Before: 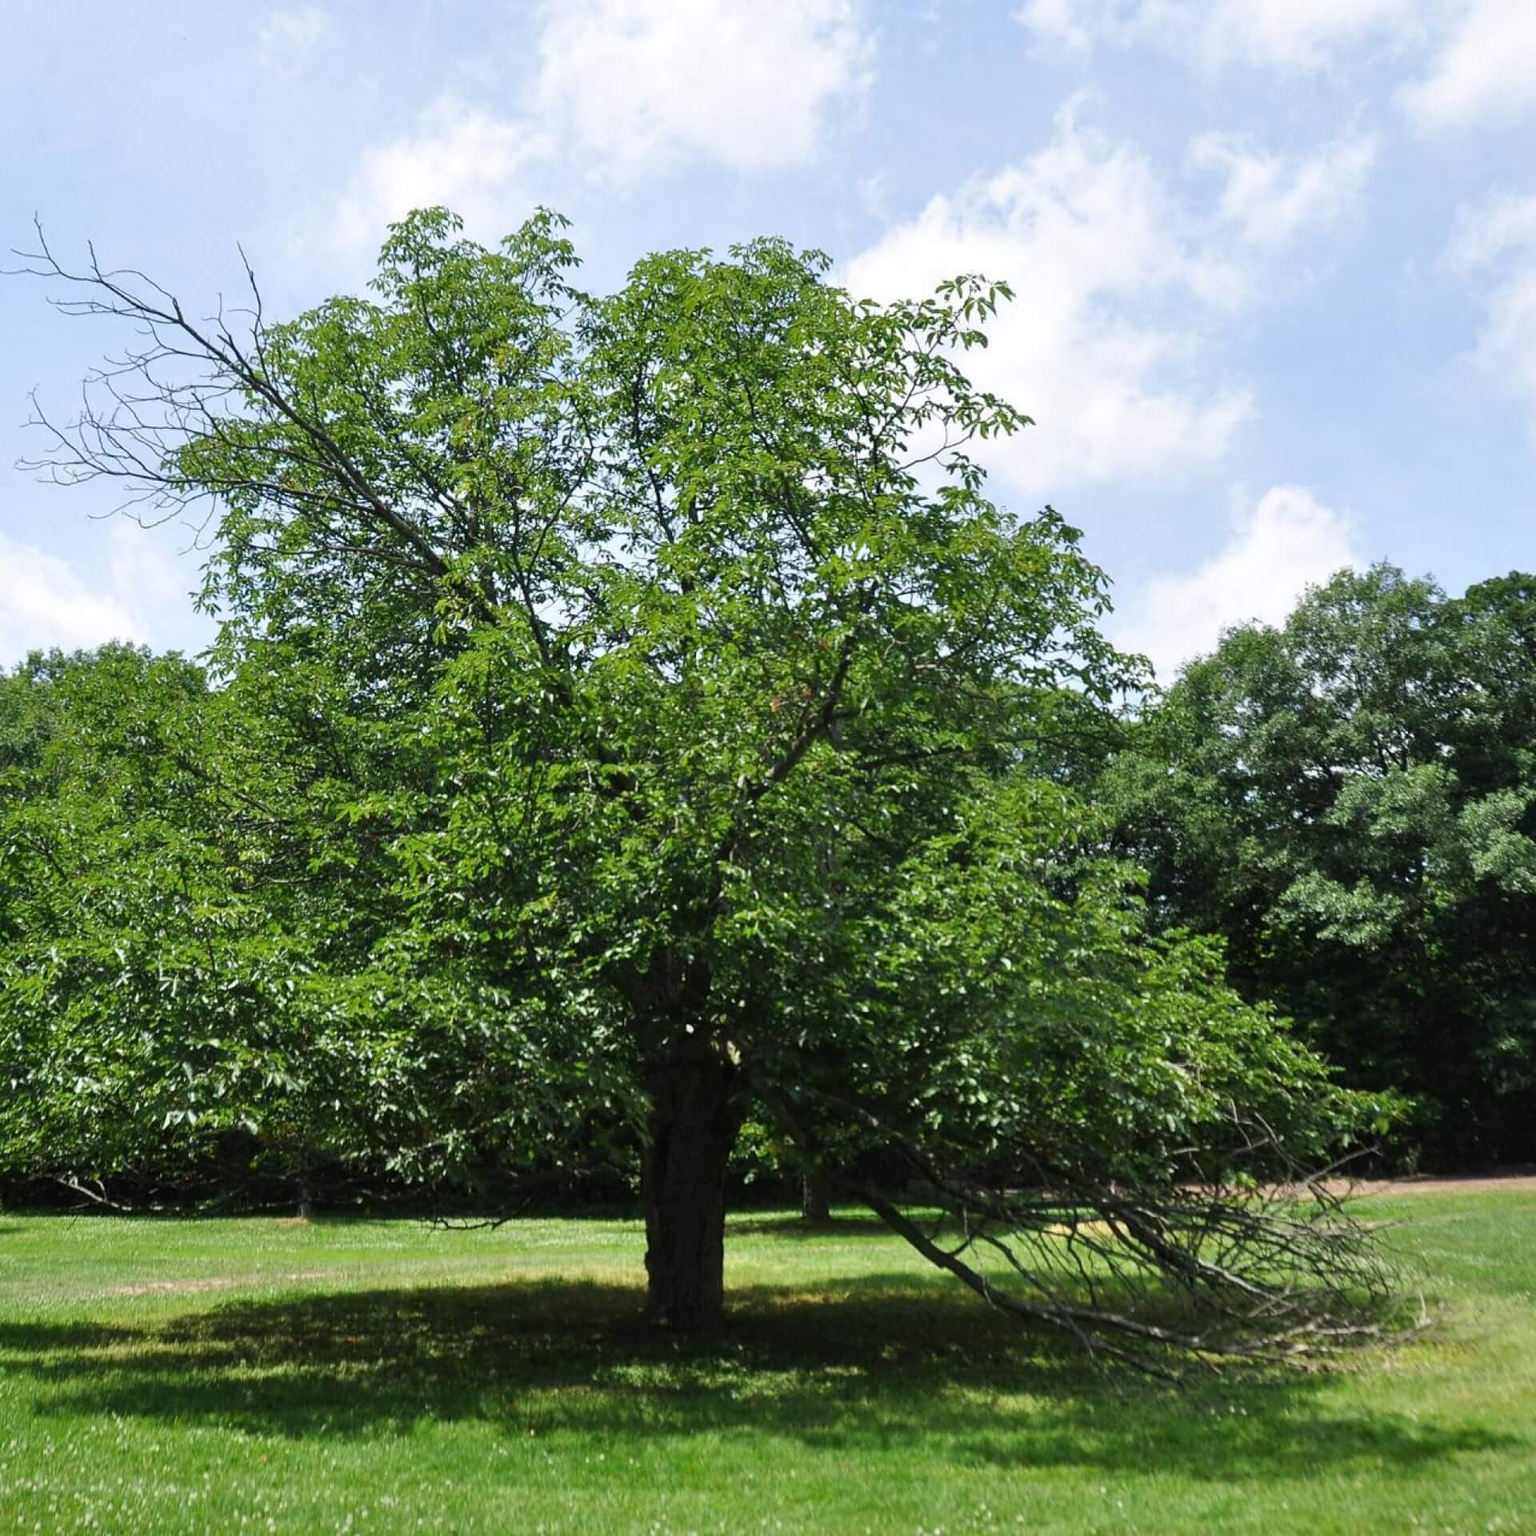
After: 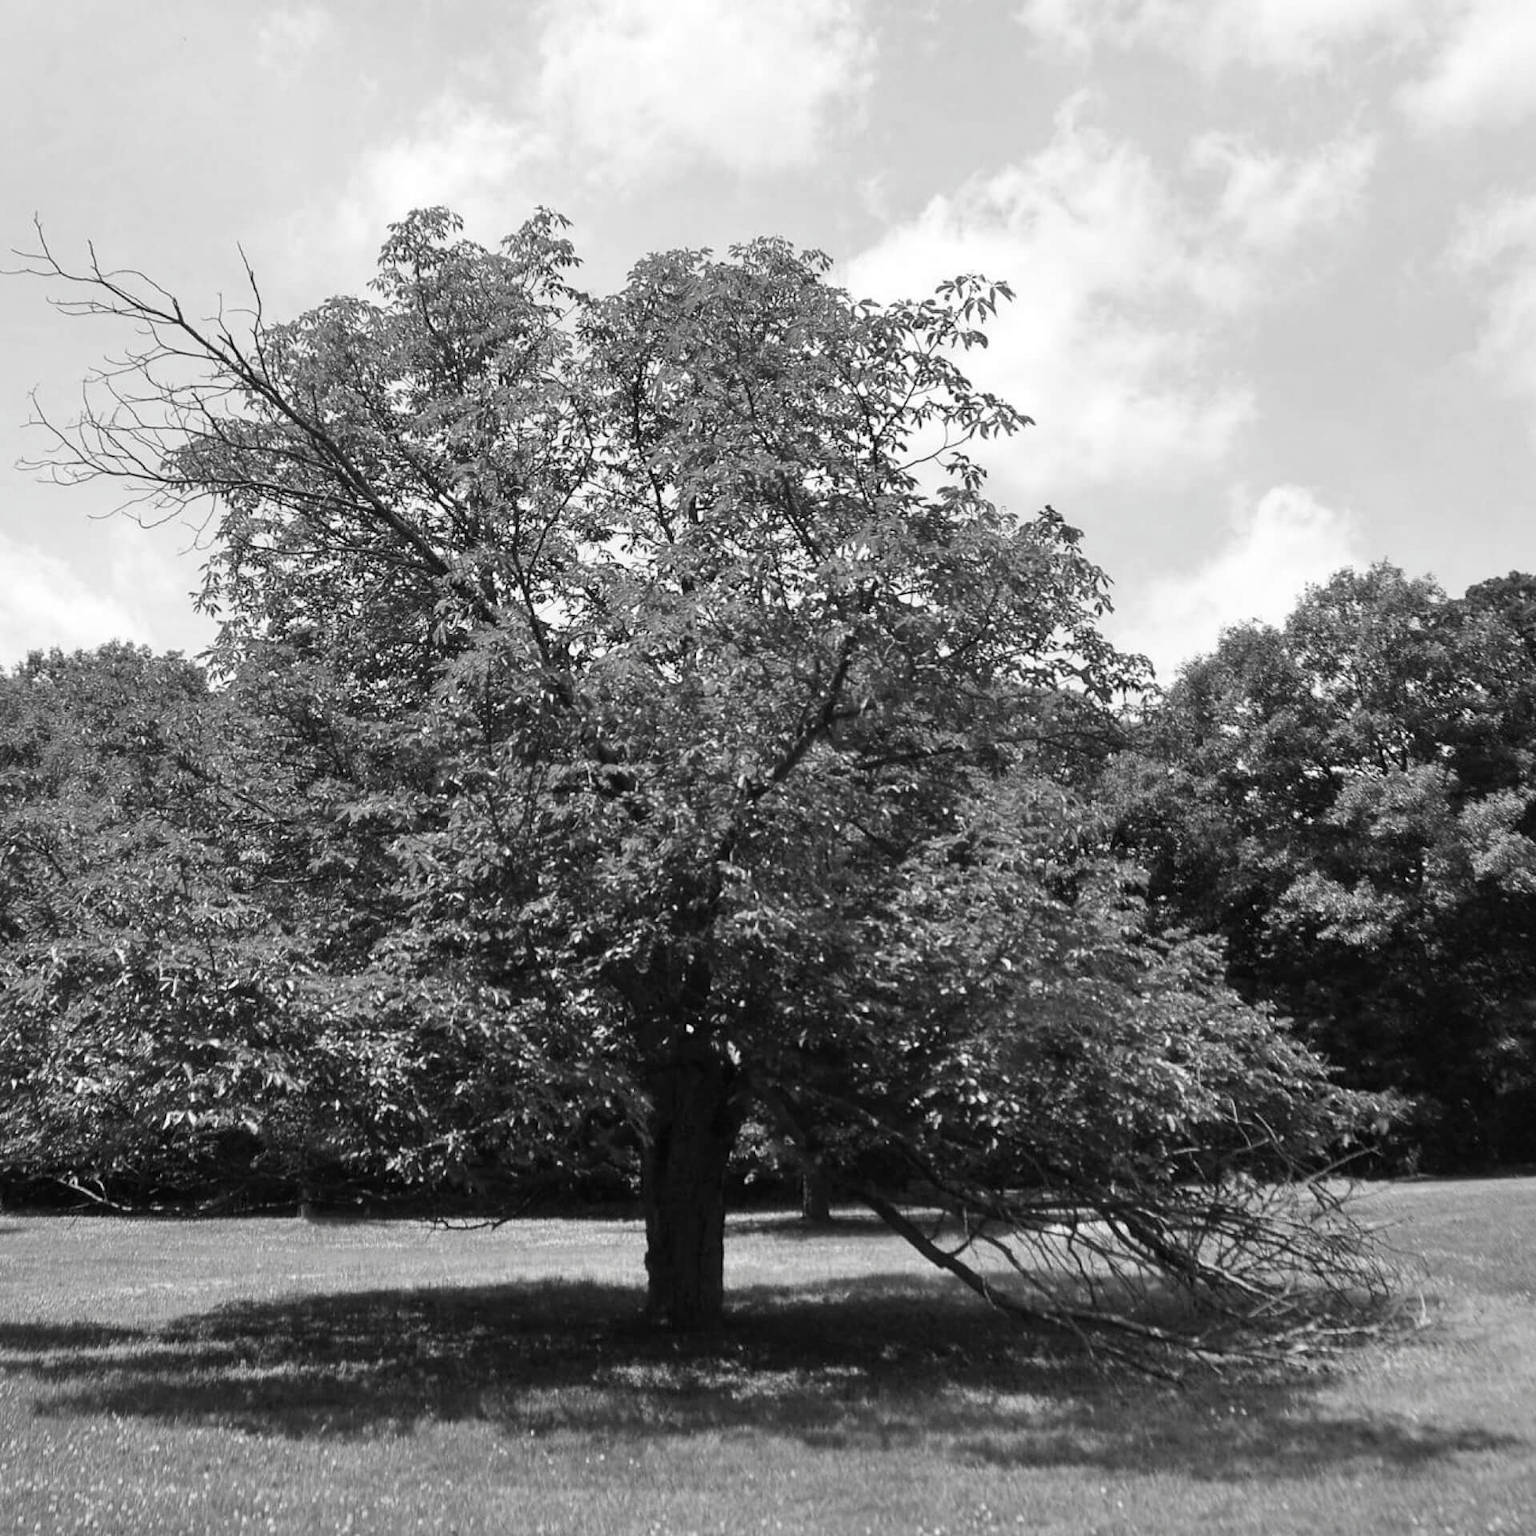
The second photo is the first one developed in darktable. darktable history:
contrast brightness saturation: saturation -0.993
